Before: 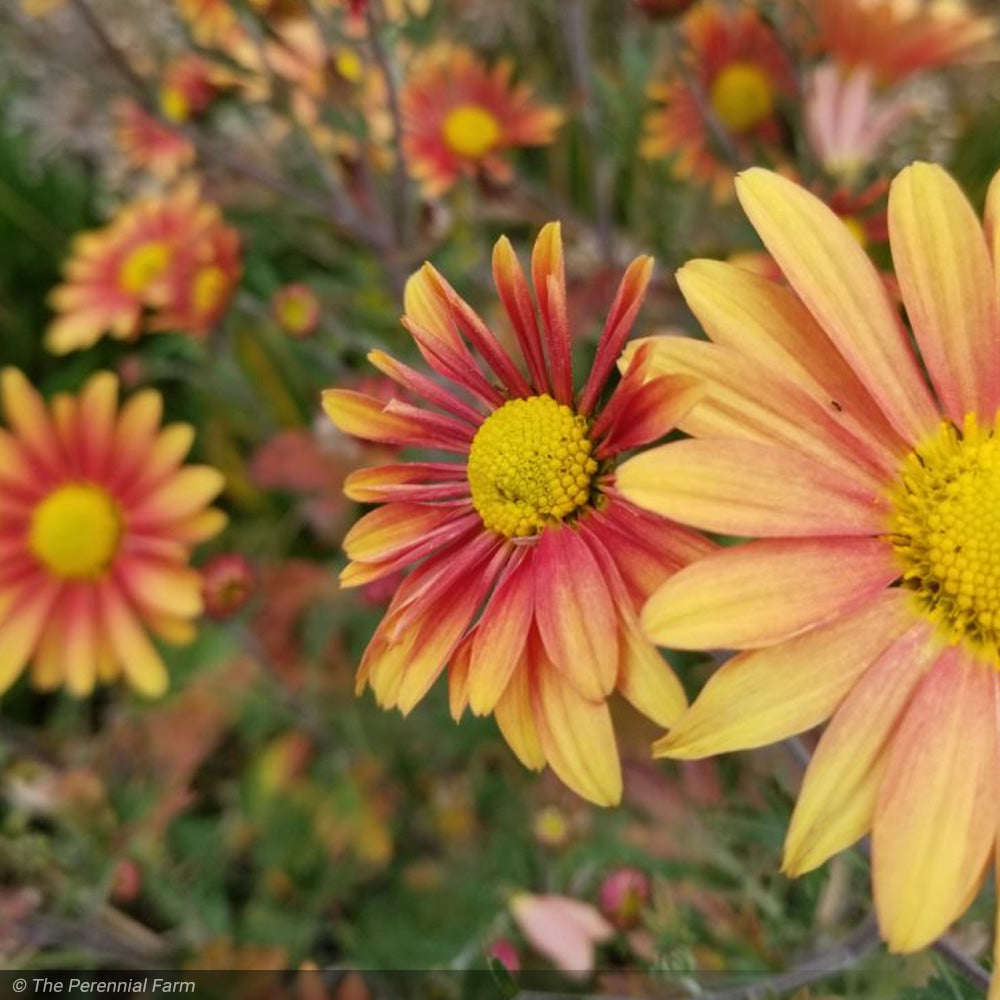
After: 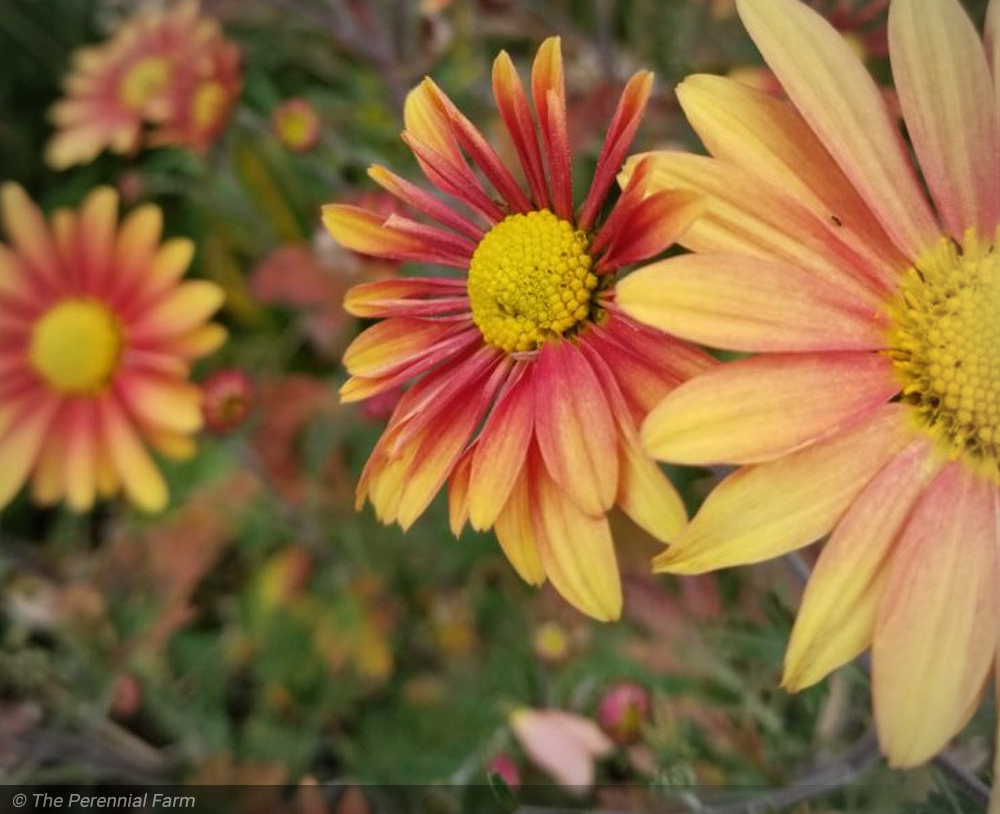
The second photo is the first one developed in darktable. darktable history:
vignetting: fall-off radius 70%, automatic ratio true
crop and rotate: top 18.507%
